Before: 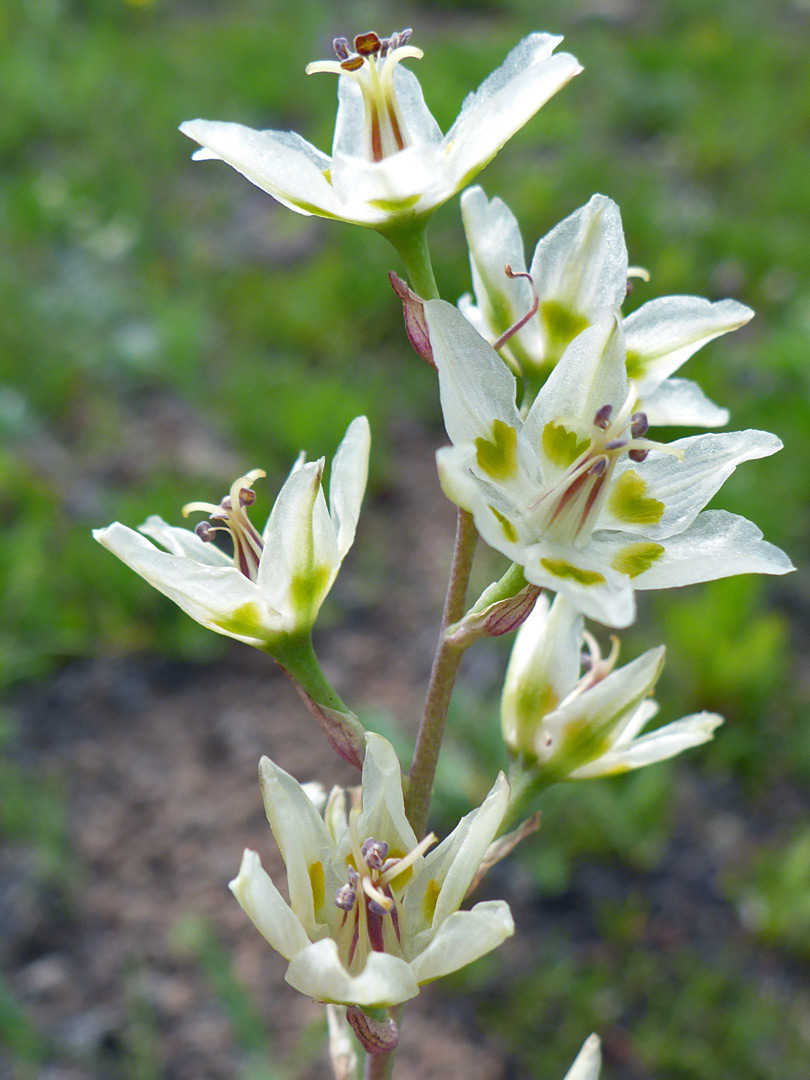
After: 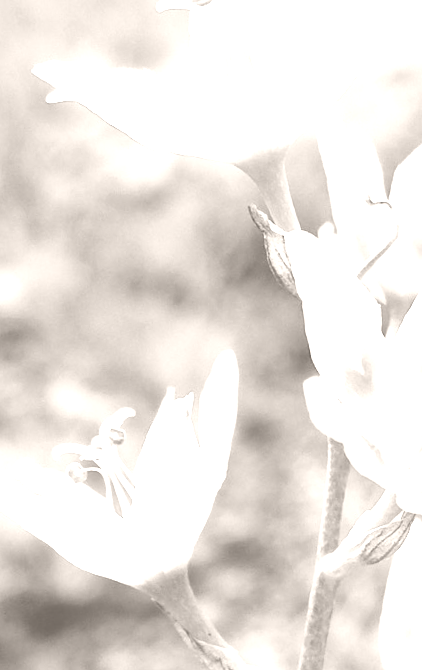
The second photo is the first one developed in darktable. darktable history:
crop: left 17.835%, top 7.675%, right 32.881%, bottom 32.213%
colorize: hue 34.49°, saturation 35.33%, source mix 100%, lightness 55%, version 1
bloom: size 9%, threshold 100%, strength 7%
base curve: curves: ch0 [(0, 0) (0.036, 0.025) (0.121, 0.166) (0.206, 0.329) (0.605, 0.79) (1, 1)], preserve colors none
rotate and perspective: rotation -2.56°, automatic cropping off
